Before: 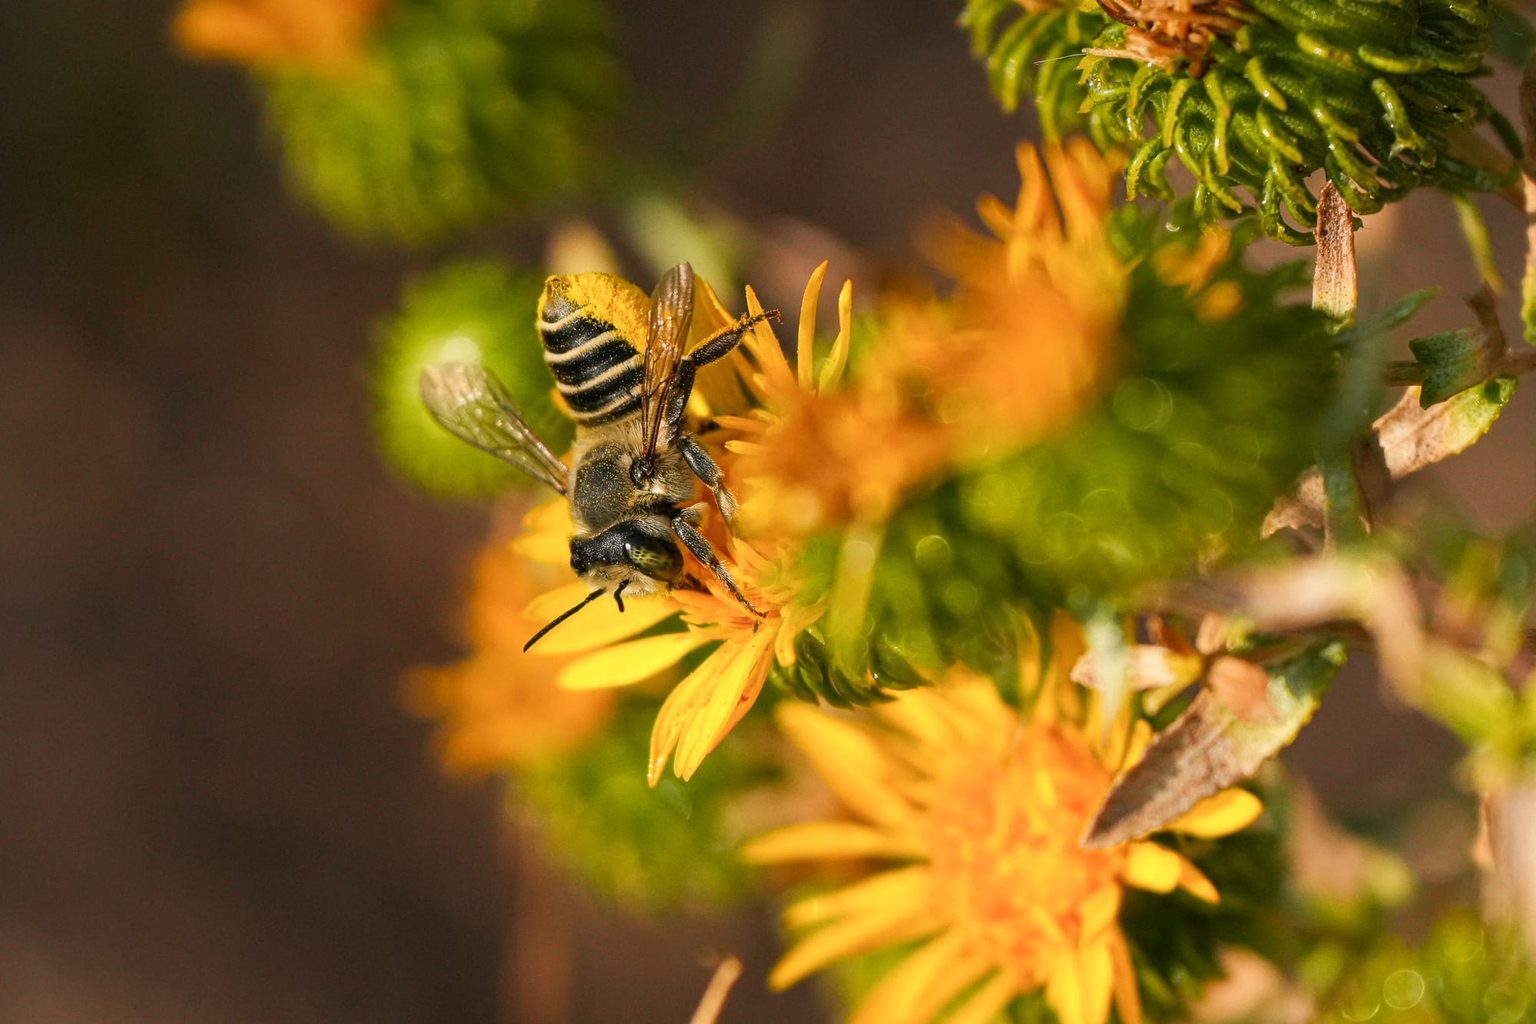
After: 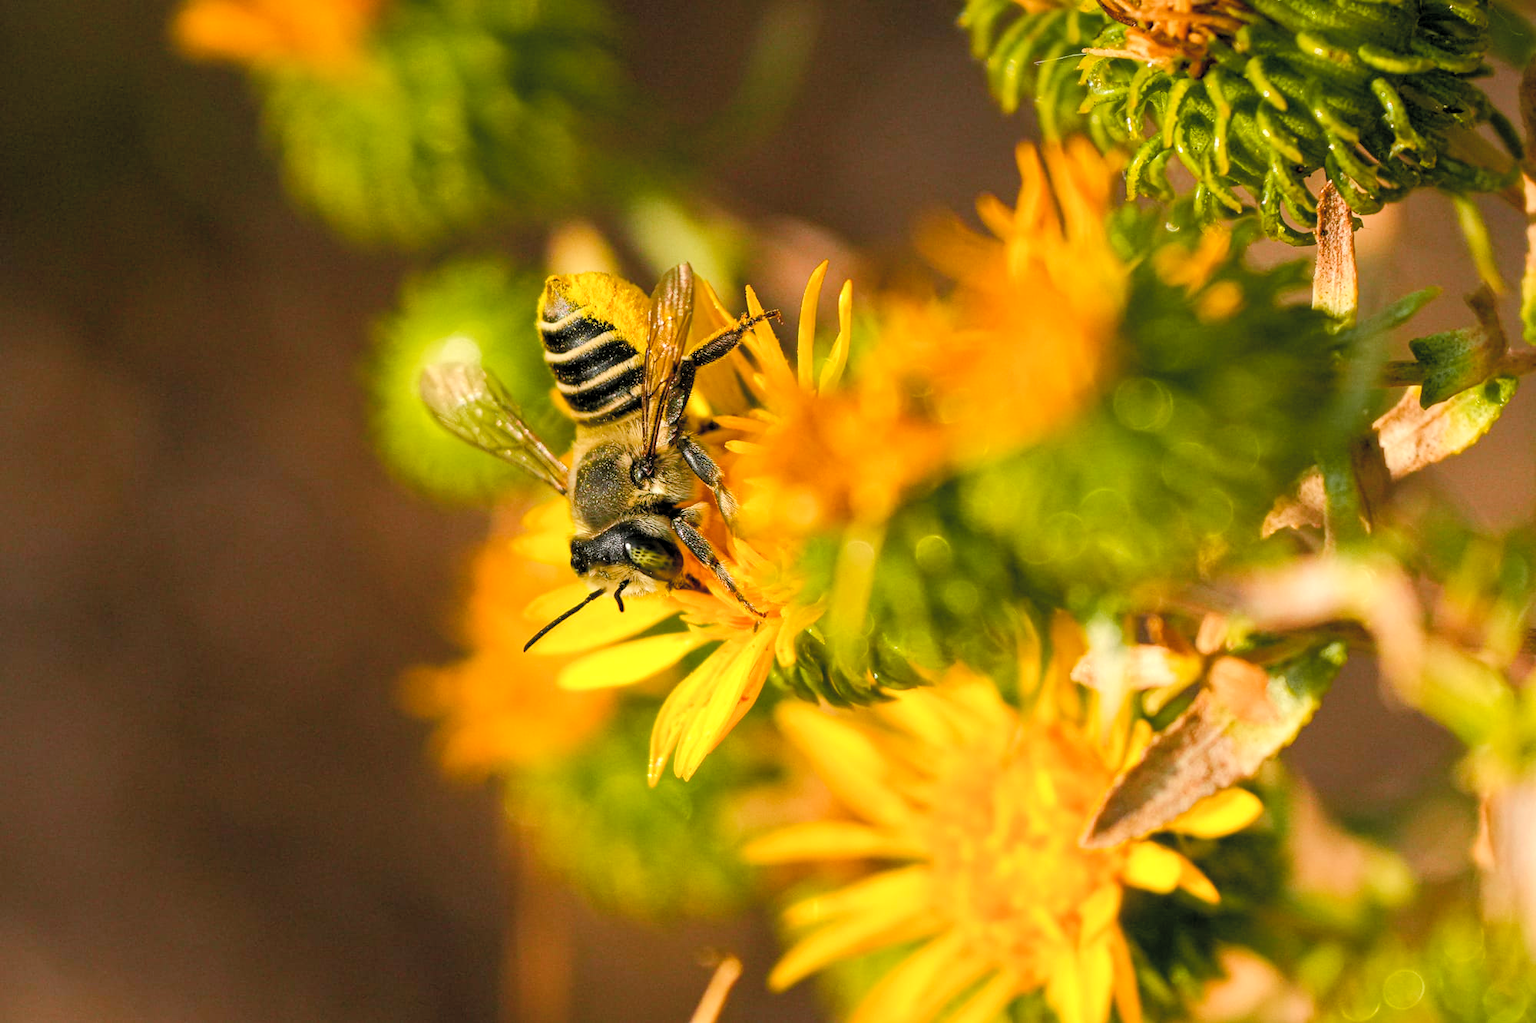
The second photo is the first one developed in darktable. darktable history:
contrast brightness saturation: brightness 0.15
white balance: emerald 1
color balance rgb: global offset › luminance -0.51%, perceptual saturation grading › global saturation 27.53%, perceptual saturation grading › highlights -25%, perceptual saturation grading › shadows 25%, perceptual brilliance grading › highlights 6.62%, perceptual brilliance grading › mid-tones 17.07%, perceptual brilliance grading › shadows -5.23%
